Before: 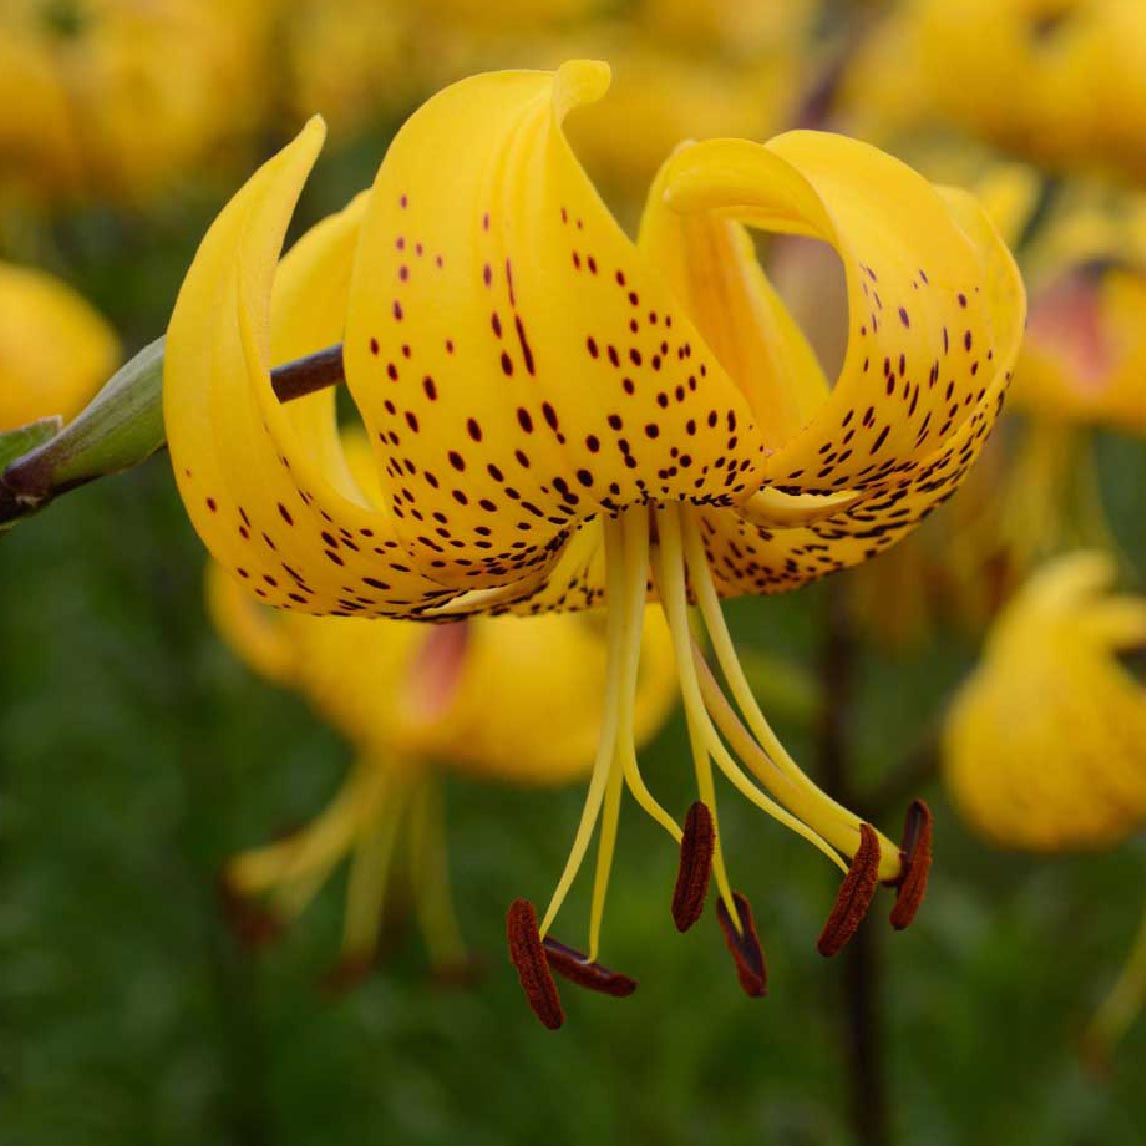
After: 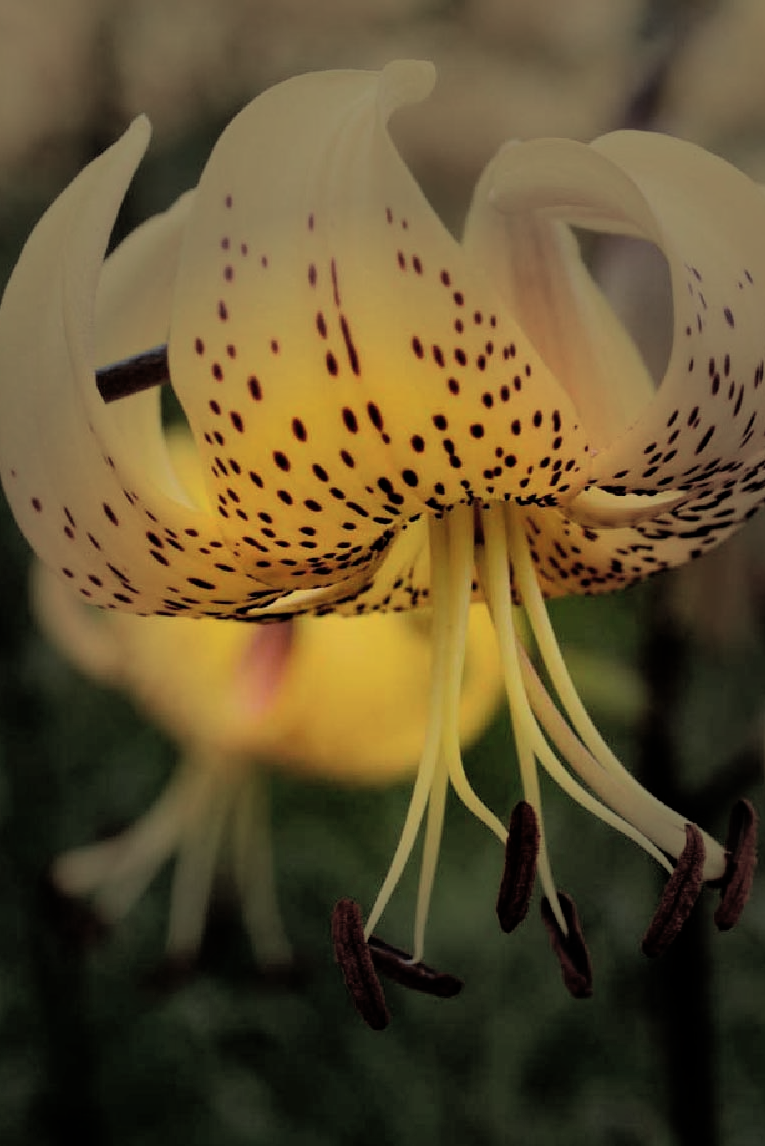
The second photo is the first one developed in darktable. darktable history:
contrast brightness saturation: saturation -0.155
shadows and highlights: on, module defaults
crop and rotate: left 15.338%, right 17.871%
vignetting: fall-off start 31.34%, fall-off radius 33.68%
filmic rgb: black relative exposure -5.01 EV, white relative exposure 3.51 EV, hardness 3.18, contrast 1.301, highlights saturation mix -48.67%
